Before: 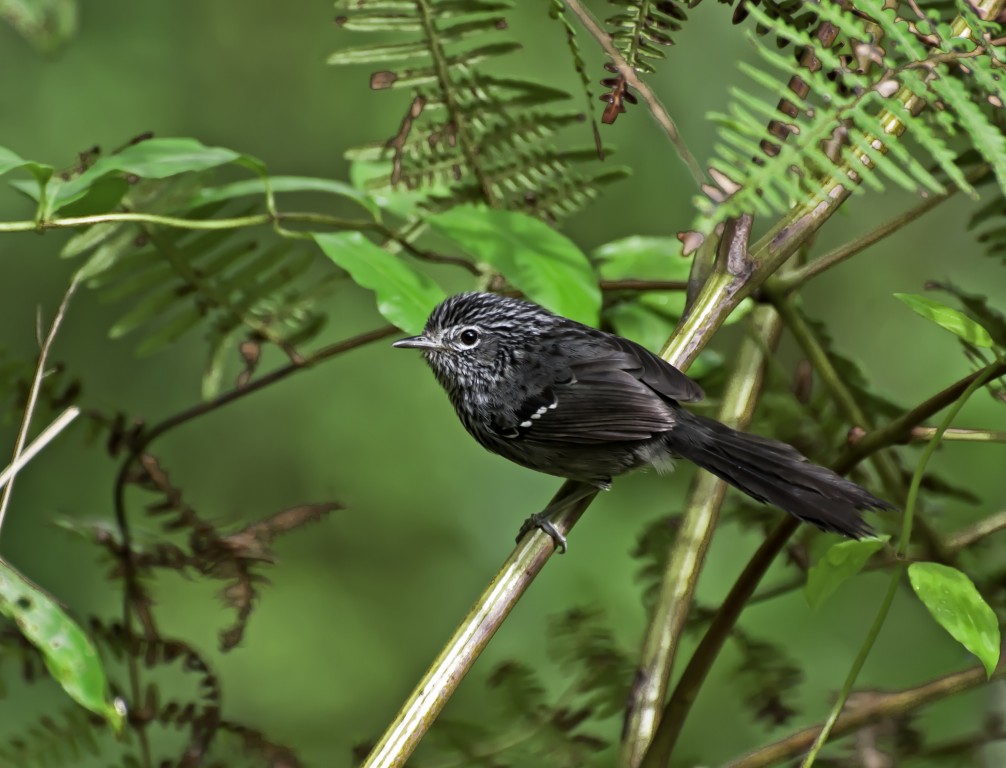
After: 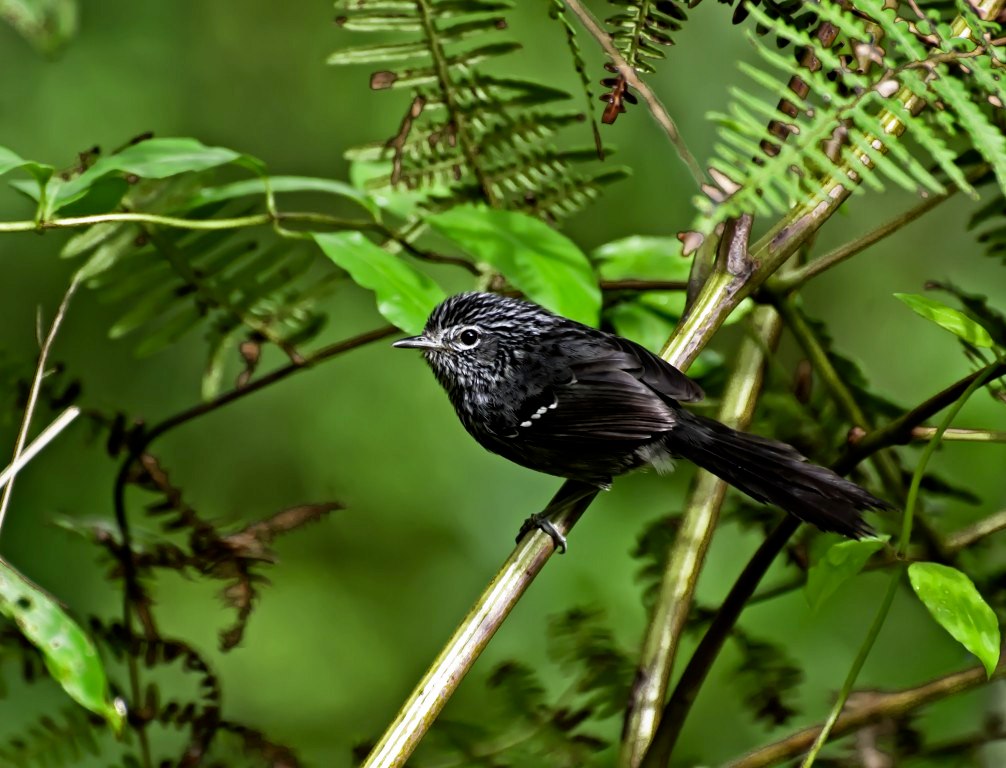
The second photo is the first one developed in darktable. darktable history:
filmic rgb: black relative exposure -8.67 EV, white relative exposure 2.7 EV, target black luminance 0%, hardness 6.25, latitude 77.35%, contrast 1.327, shadows ↔ highlights balance -0.359%, preserve chrominance no, color science v5 (2021)
